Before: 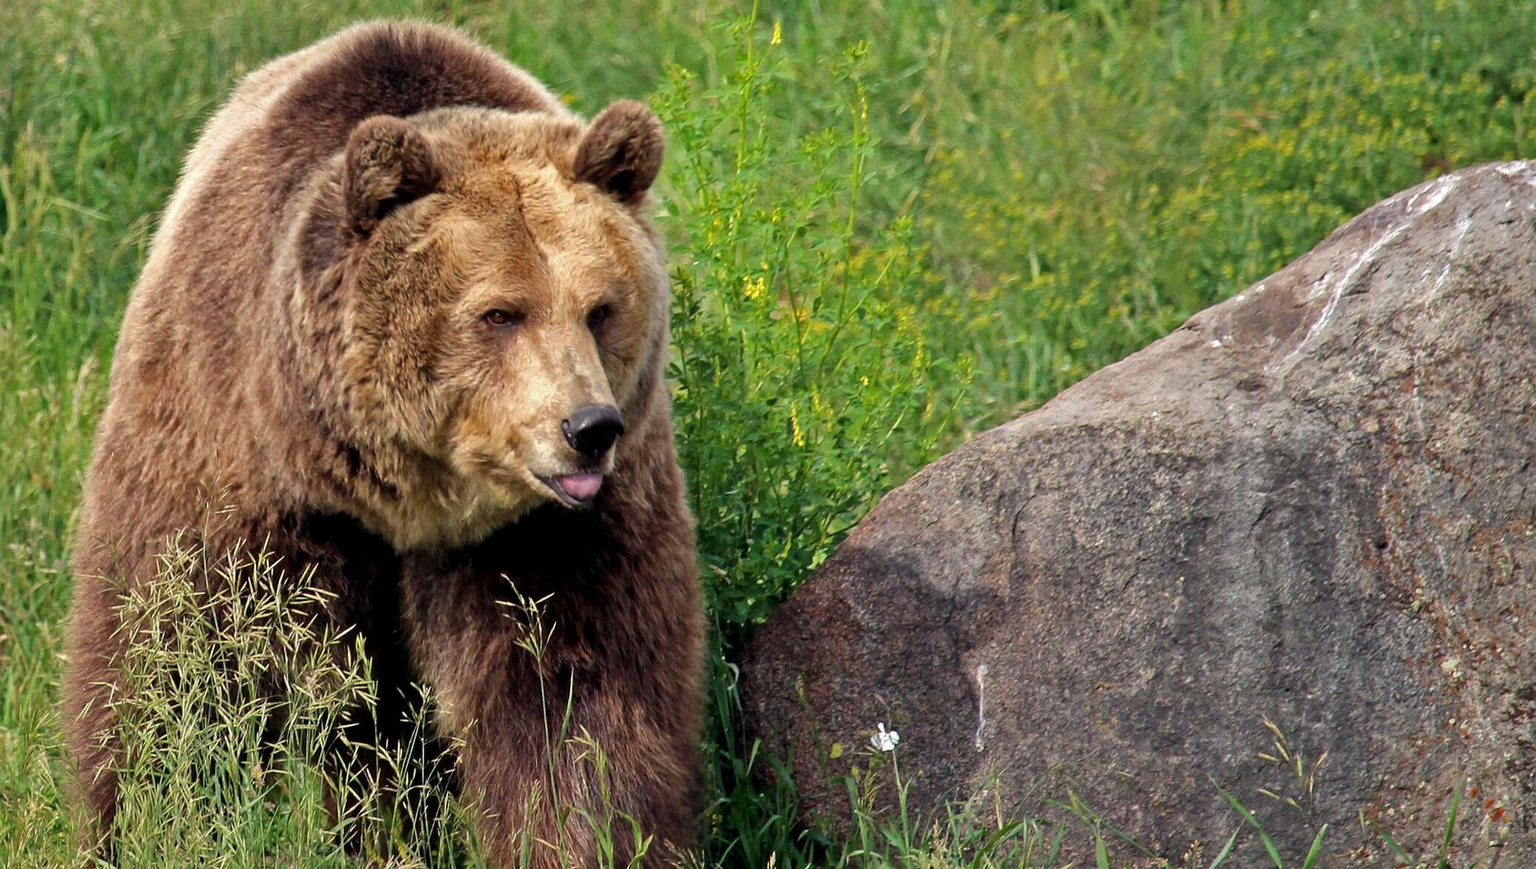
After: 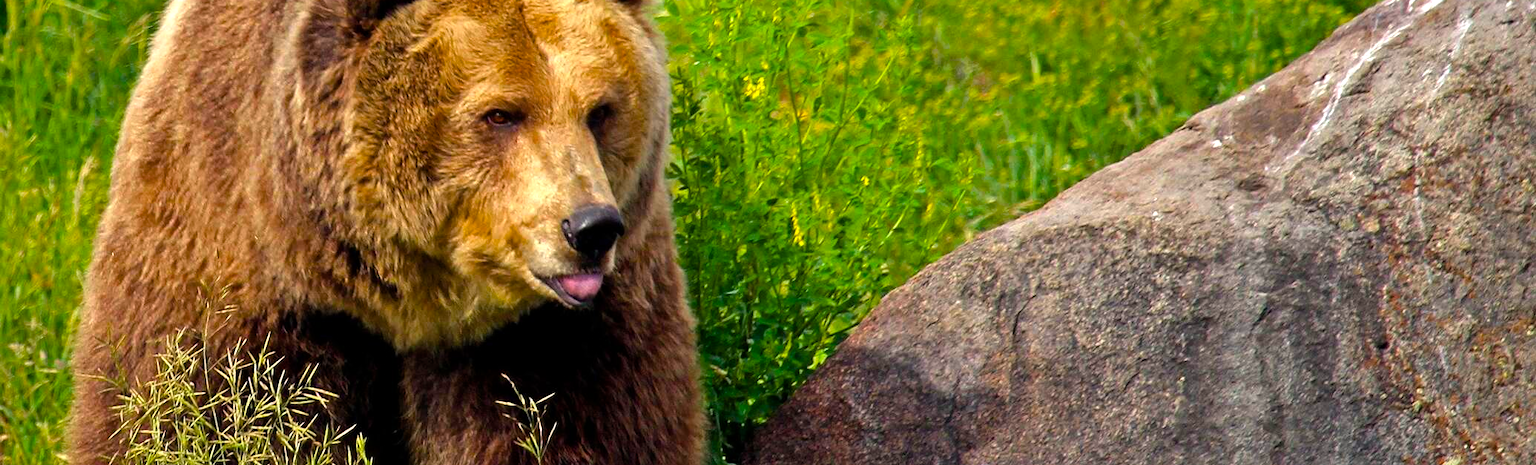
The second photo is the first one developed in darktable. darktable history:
crop and rotate: top 23.043%, bottom 23.437%
white balance: red 1.009, blue 0.985
color balance rgb: linear chroma grading › global chroma 50%, perceptual saturation grading › global saturation 2.34%, global vibrance 6.64%, contrast 12.71%, saturation formula JzAzBz (2021)
